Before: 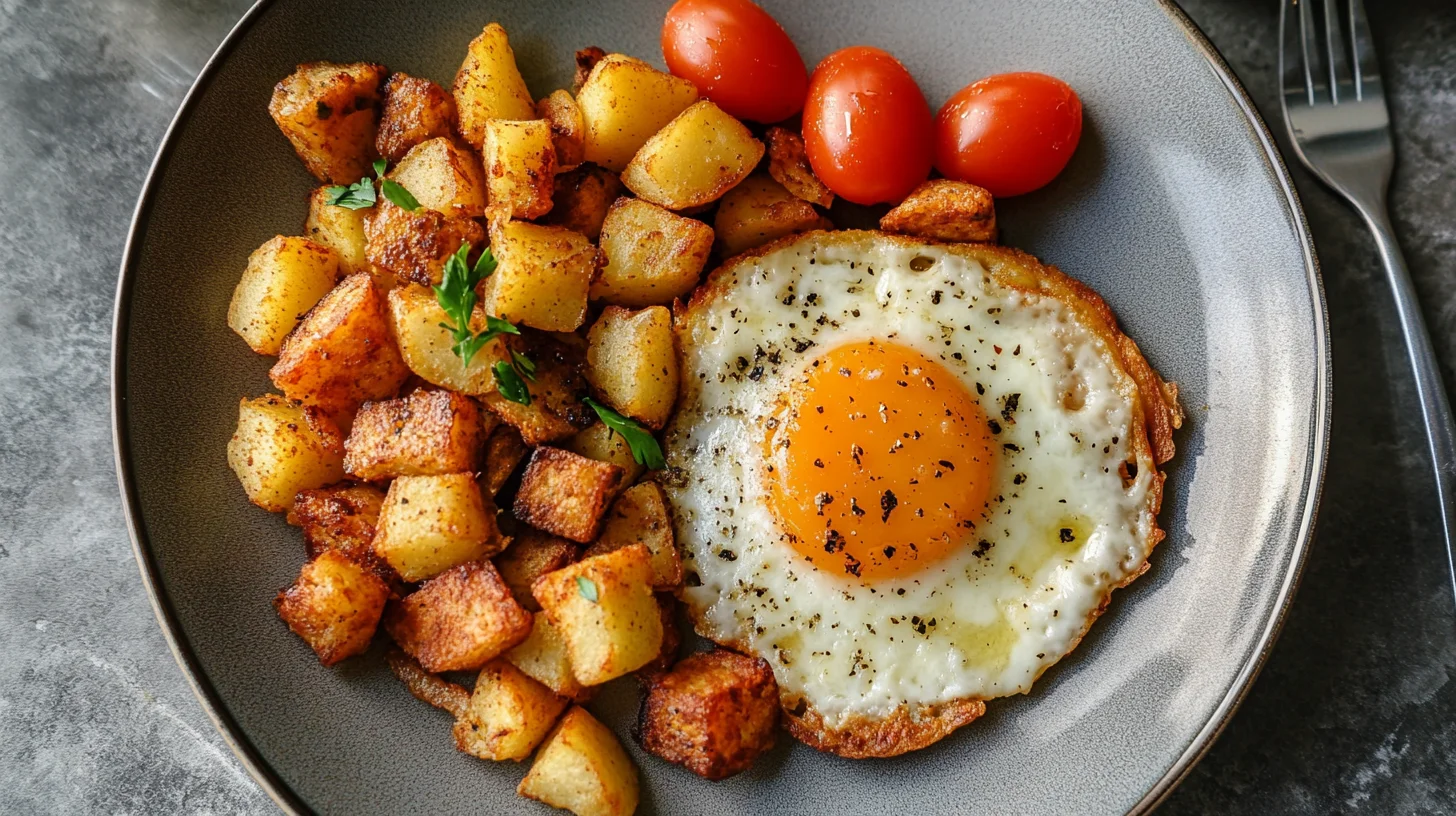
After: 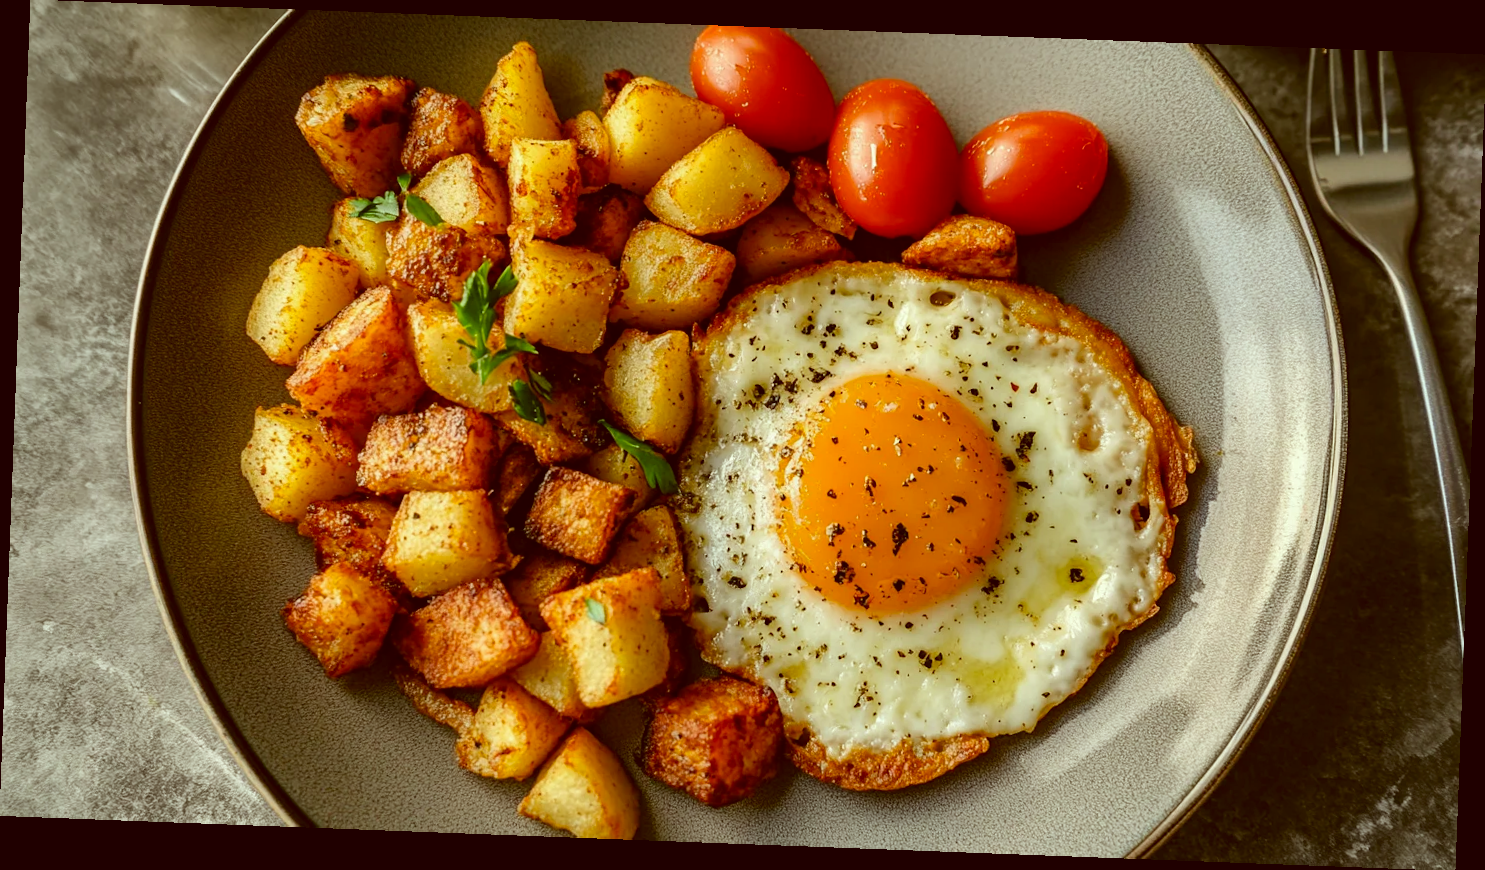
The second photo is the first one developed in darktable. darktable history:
rotate and perspective: rotation 2.17°, automatic cropping off
color correction: highlights a* -5.94, highlights b* 9.48, shadows a* 10.12, shadows b* 23.94
